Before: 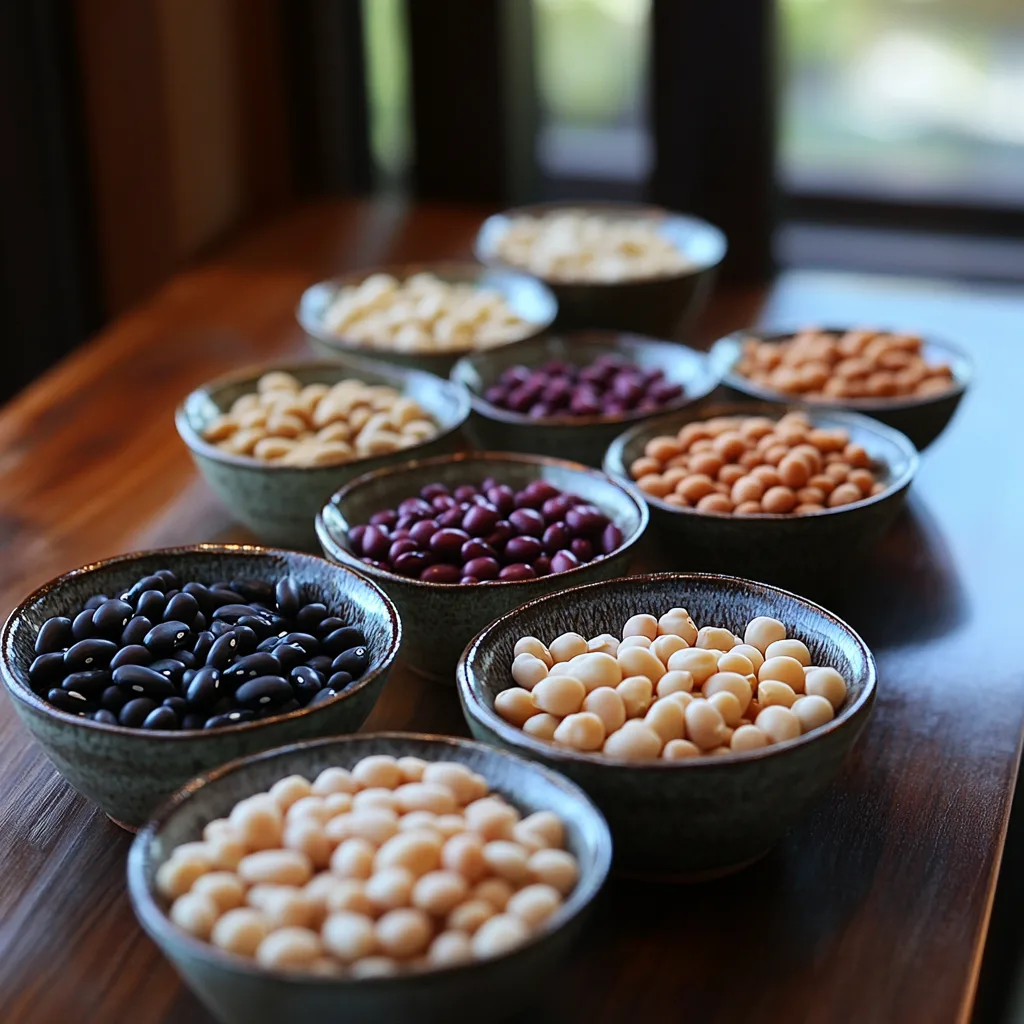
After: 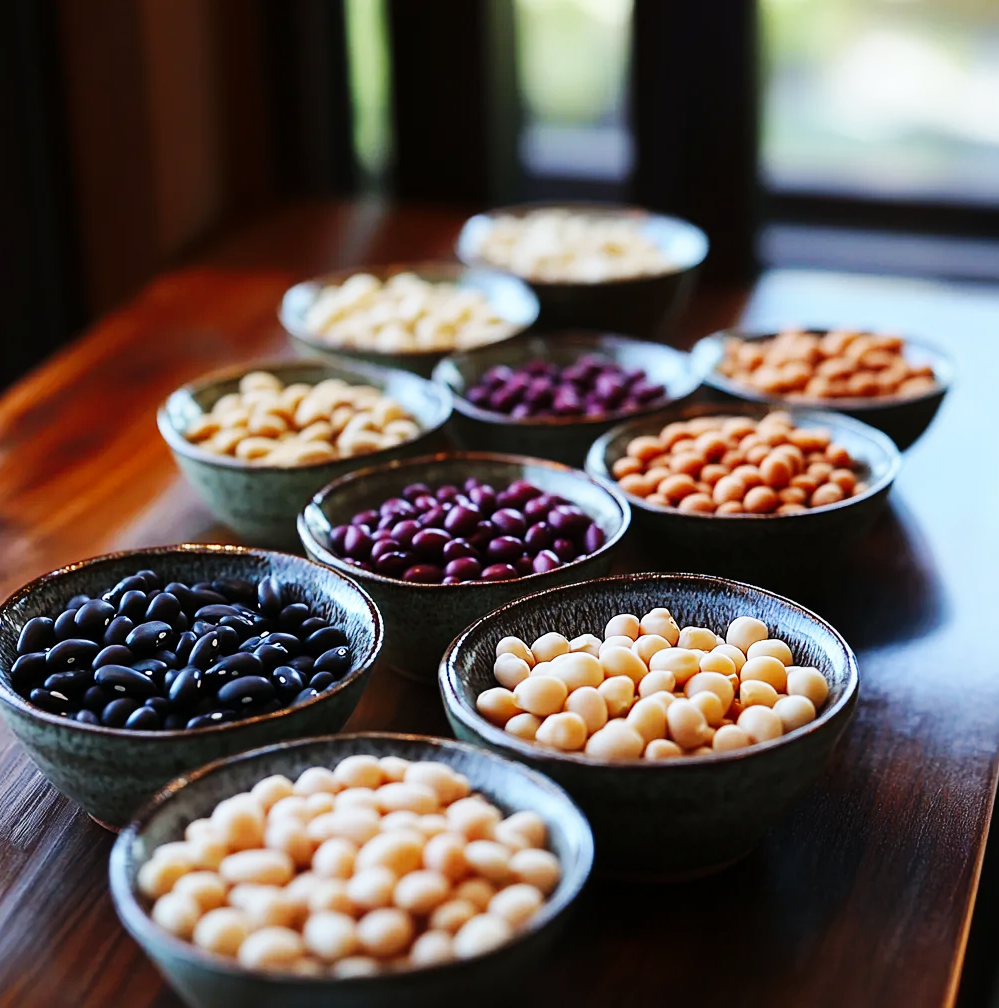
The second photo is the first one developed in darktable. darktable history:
base curve: curves: ch0 [(0, 0) (0.032, 0.025) (0.121, 0.166) (0.206, 0.329) (0.605, 0.79) (1, 1)], preserve colors none
crop and rotate: left 1.782%, right 0.633%, bottom 1.471%
